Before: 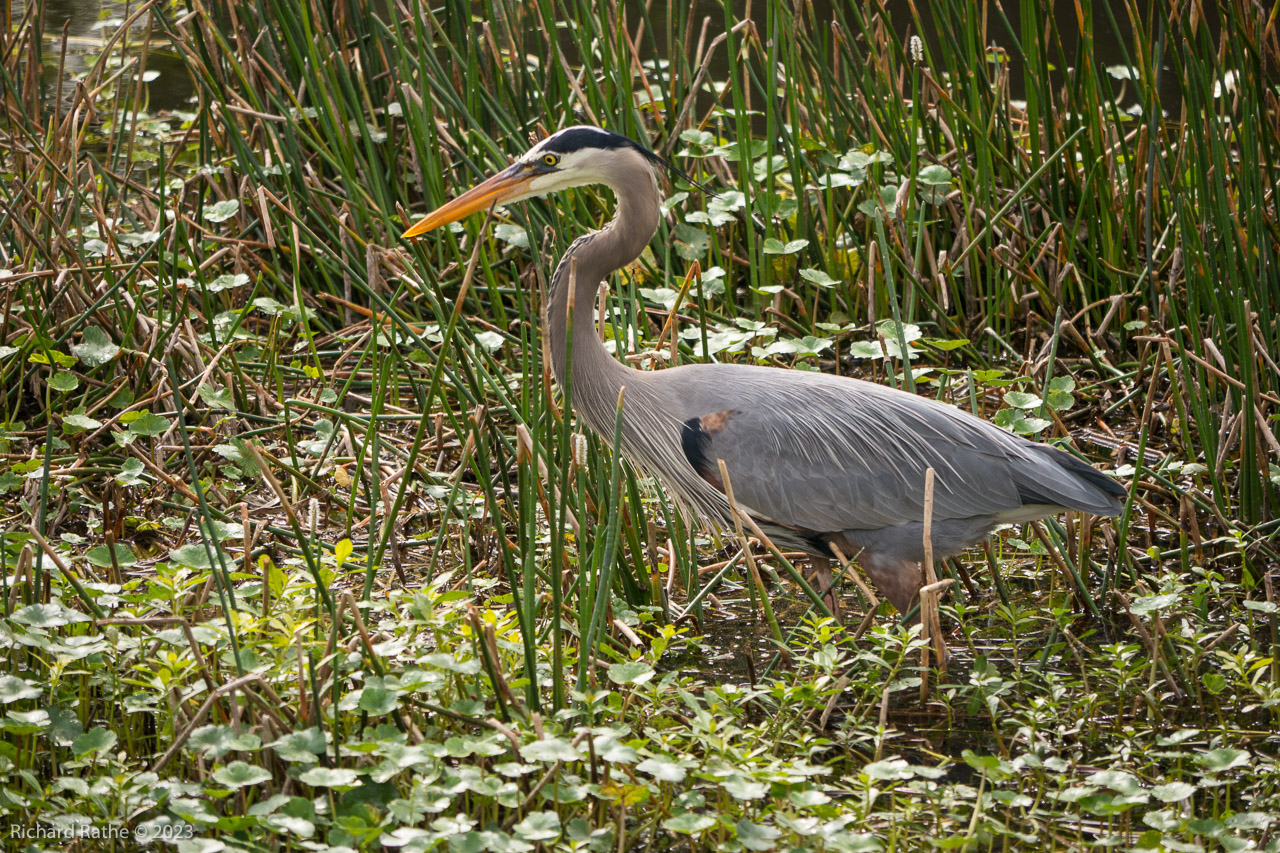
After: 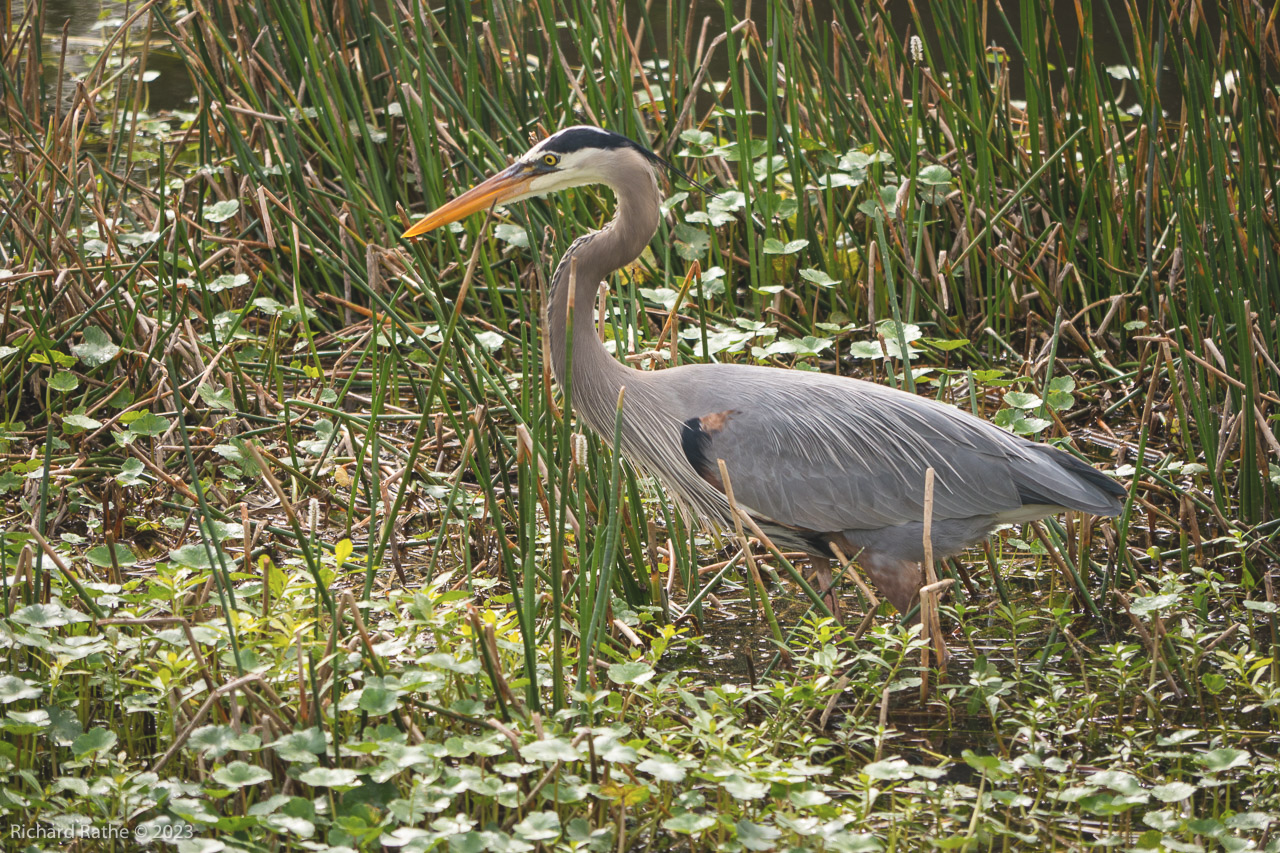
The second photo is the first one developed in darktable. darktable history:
color balance "[matte effect]": lift [1.007, 1, 1, 1], gamma [1.097, 1, 1, 1]
